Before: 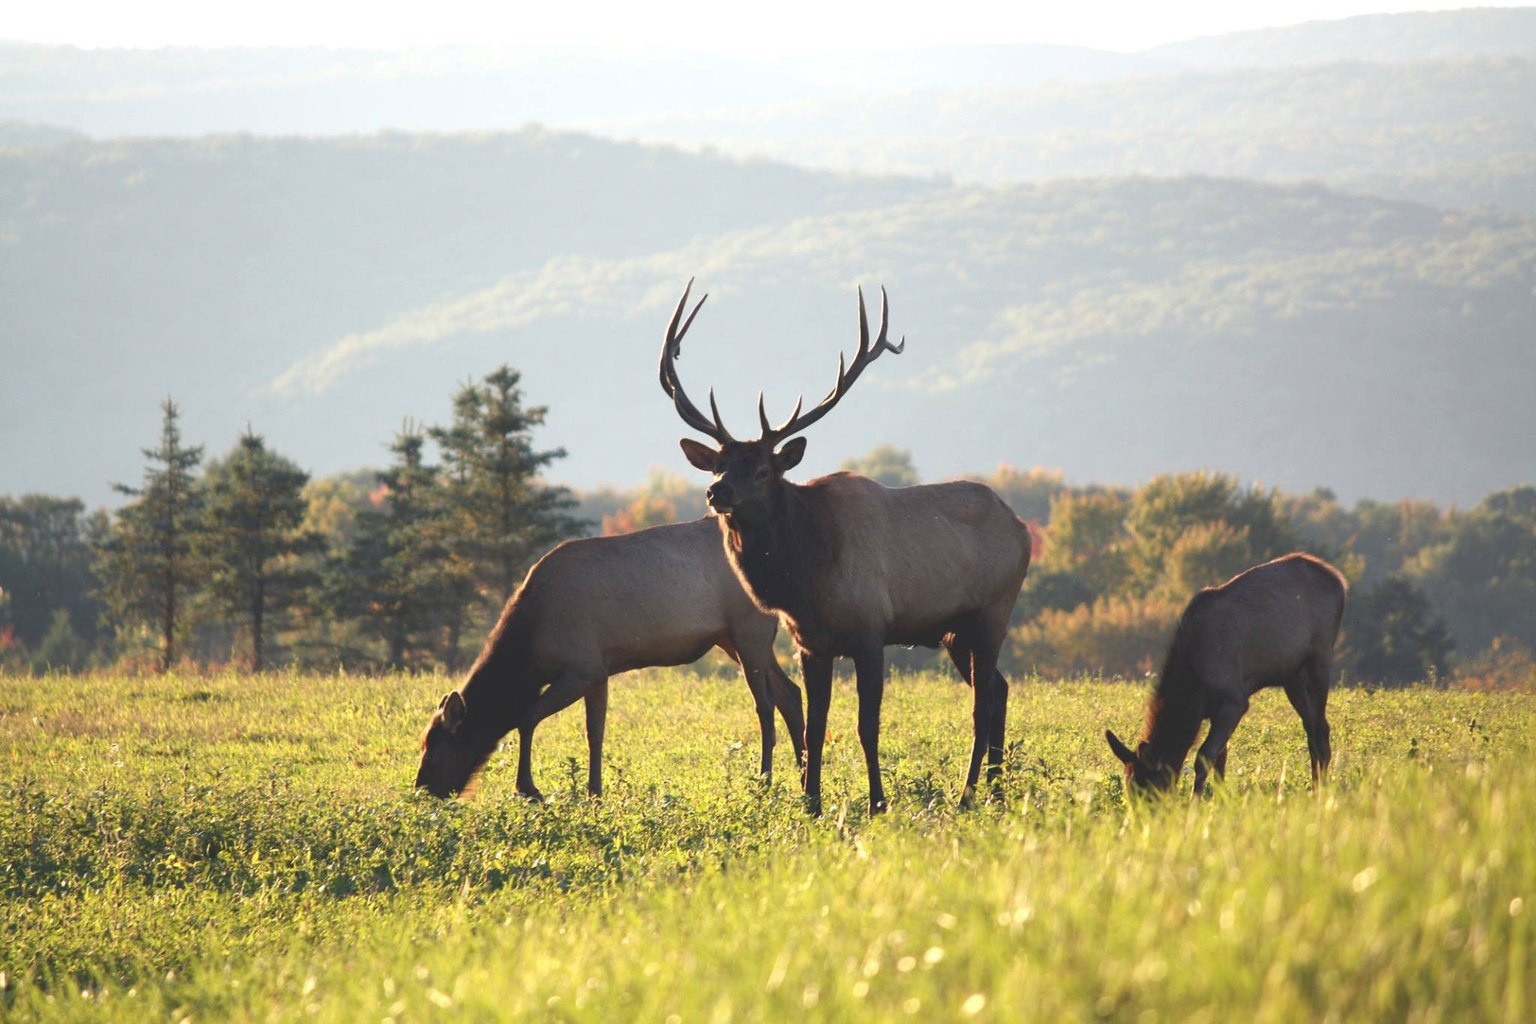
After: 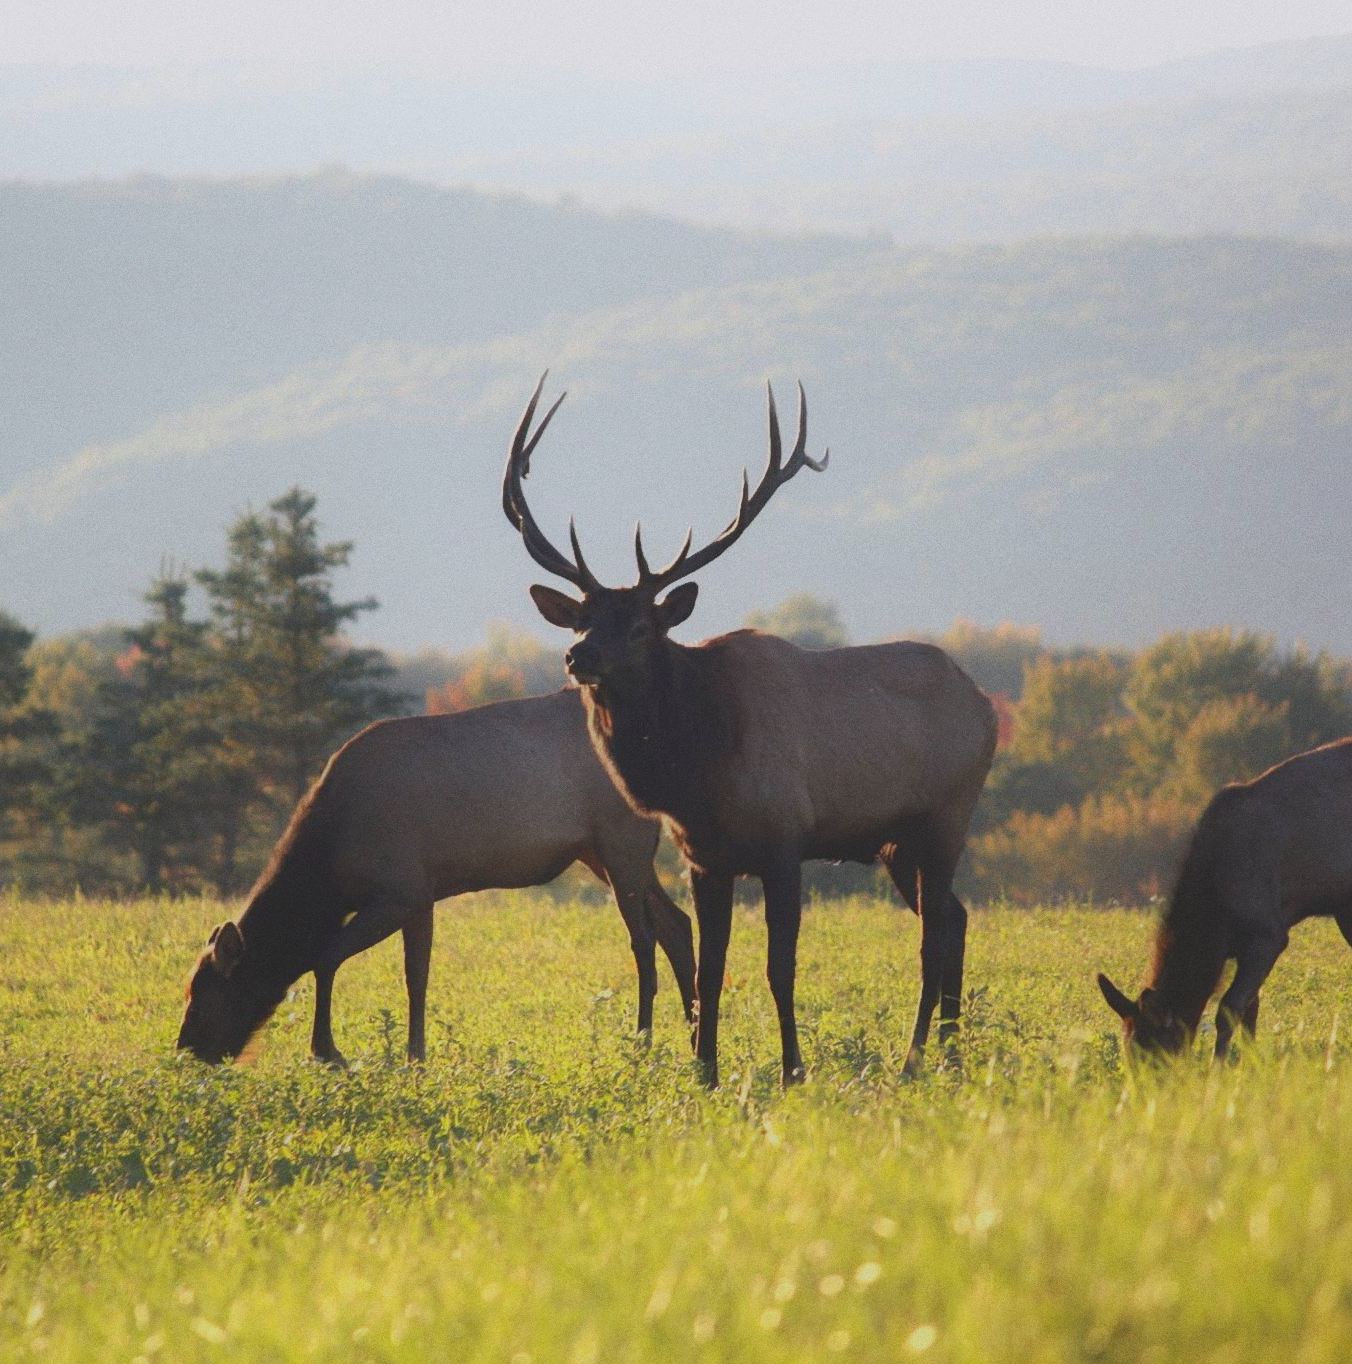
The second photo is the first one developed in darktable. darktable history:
grain: coarseness 0.09 ISO
crop and rotate: left 18.442%, right 15.508%
exposure: exposure -0.582 EV, compensate highlight preservation false
white balance: red 1.004, blue 1.024
local contrast: on, module defaults
contrast equalizer: octaves 7, y [[0.6 ×6], [0.55 ×6], [0 ×6], [0 ×6], [0 ×6]], mix -1
contrast brightness saturation: contrast 0.03, brightness 0.06, saturation 0.13
